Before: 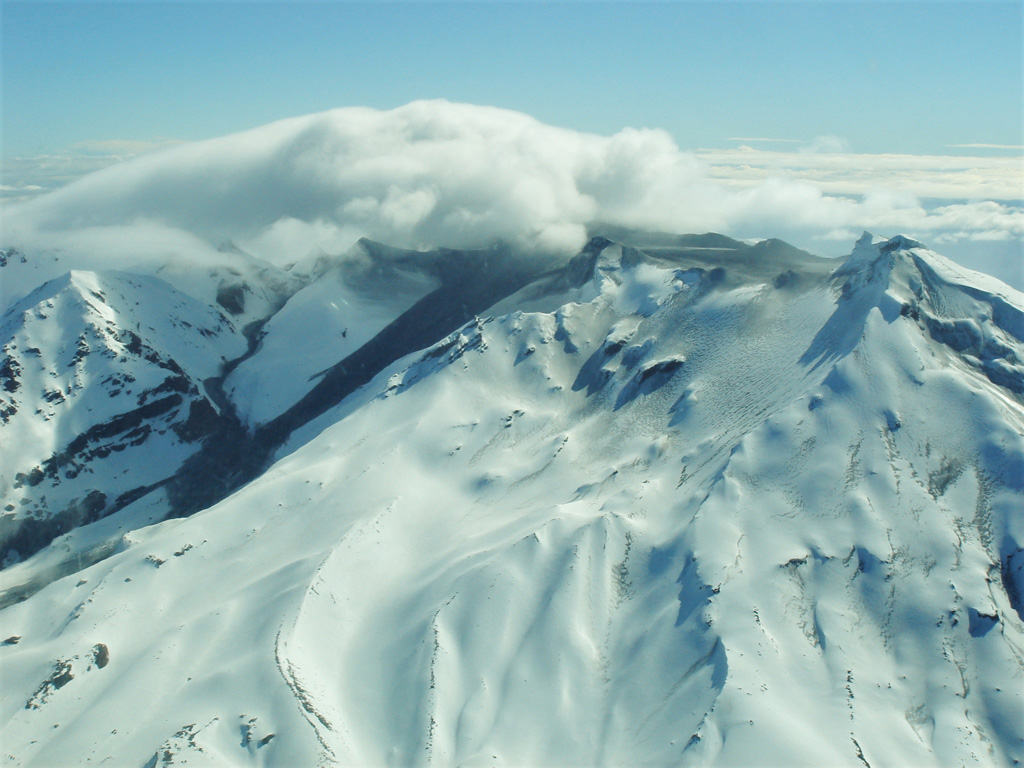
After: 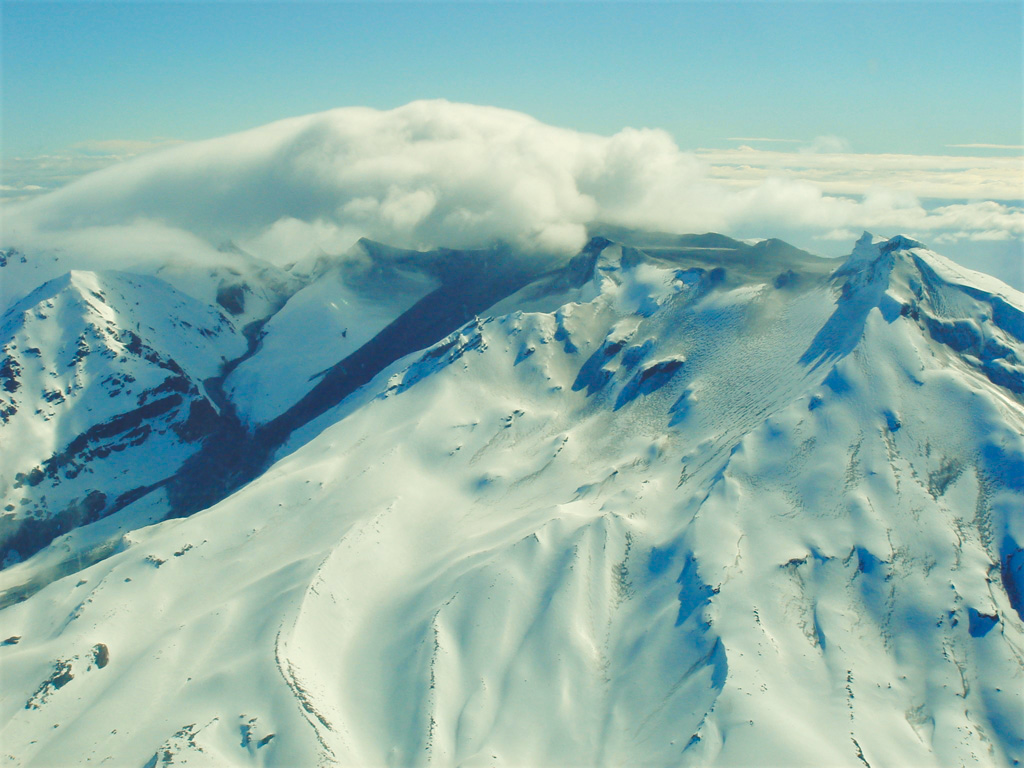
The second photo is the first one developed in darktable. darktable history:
color balance rgb: shadows lift › chroma 3%, shadows lift › hue 280.8°, power › hue 330°, highlights gain › chroma 3%, highlights gain › hue 75.6°, global offset › luminance 1.5%, perceptual saturation grading › global saturation 20%, perceptual saturation grading › highlights -25%, perceptual saturation grading › shadows 50%, global vibrance 30%
color zones: curves: ch2 [(0, 0.5) (0.143, 0.5) (0.286, 0.489) (0.415, 0.421) (0.571, 0.5) (0.714, 0.5) (0.857, 0.5) (1, 0.5)]
